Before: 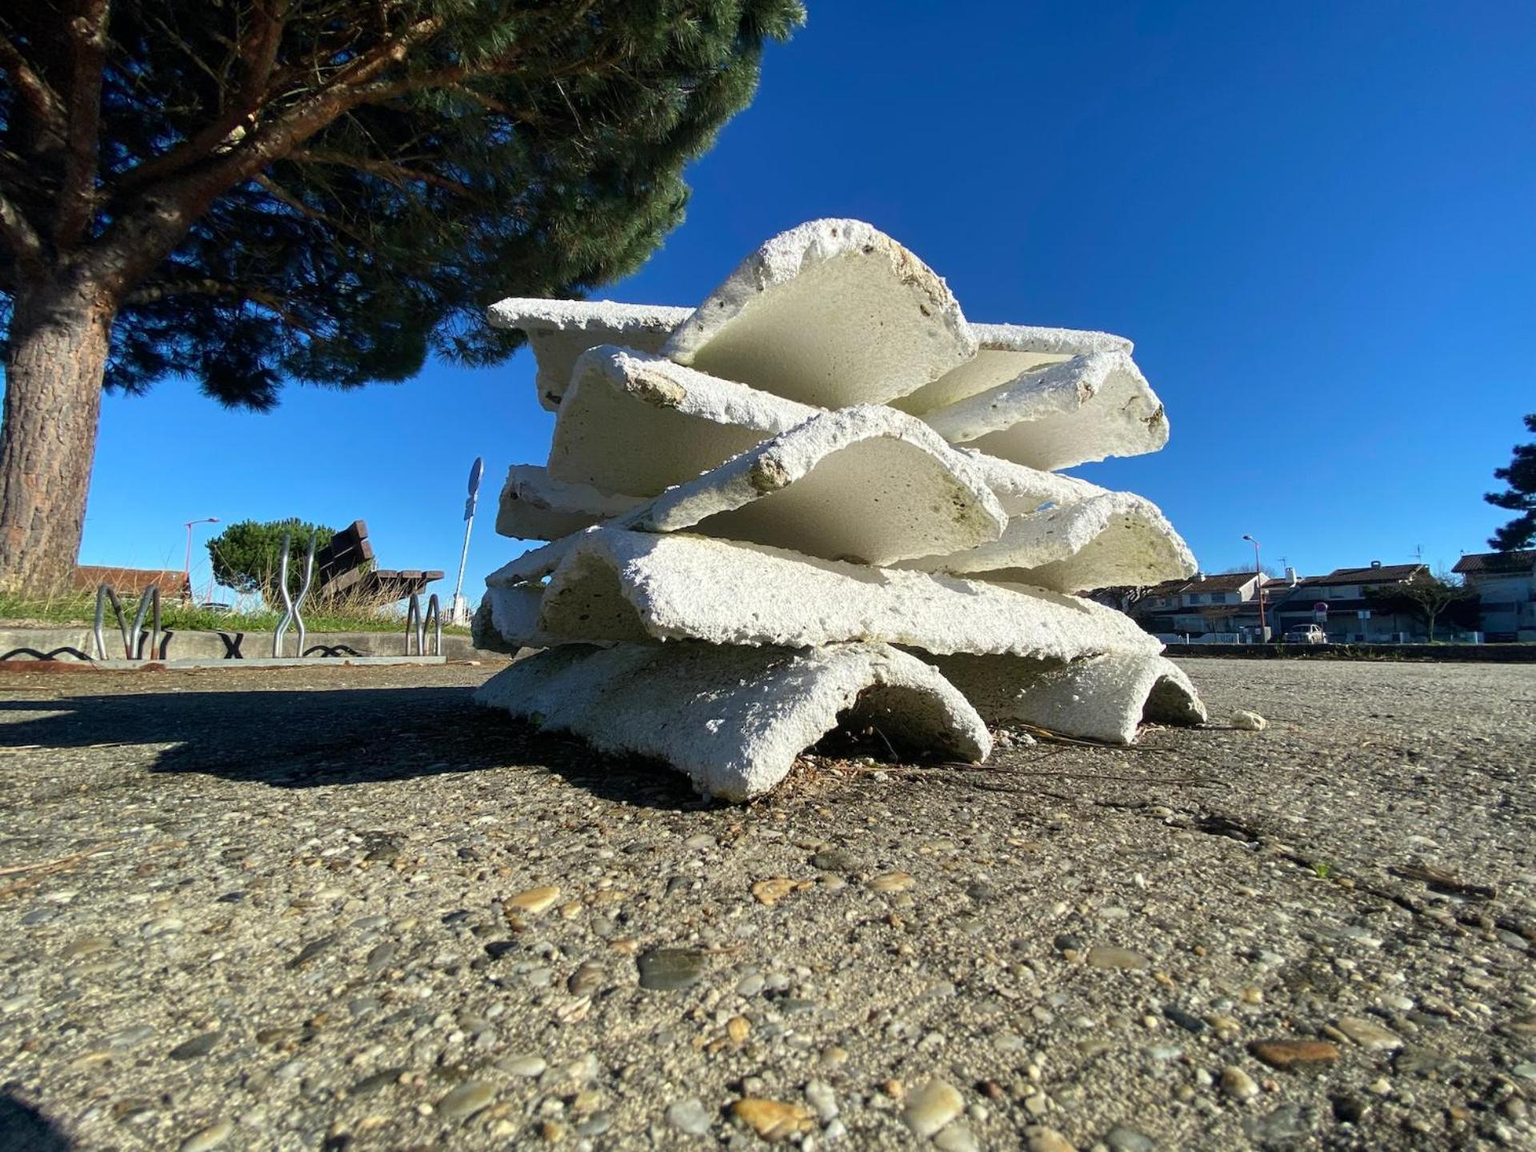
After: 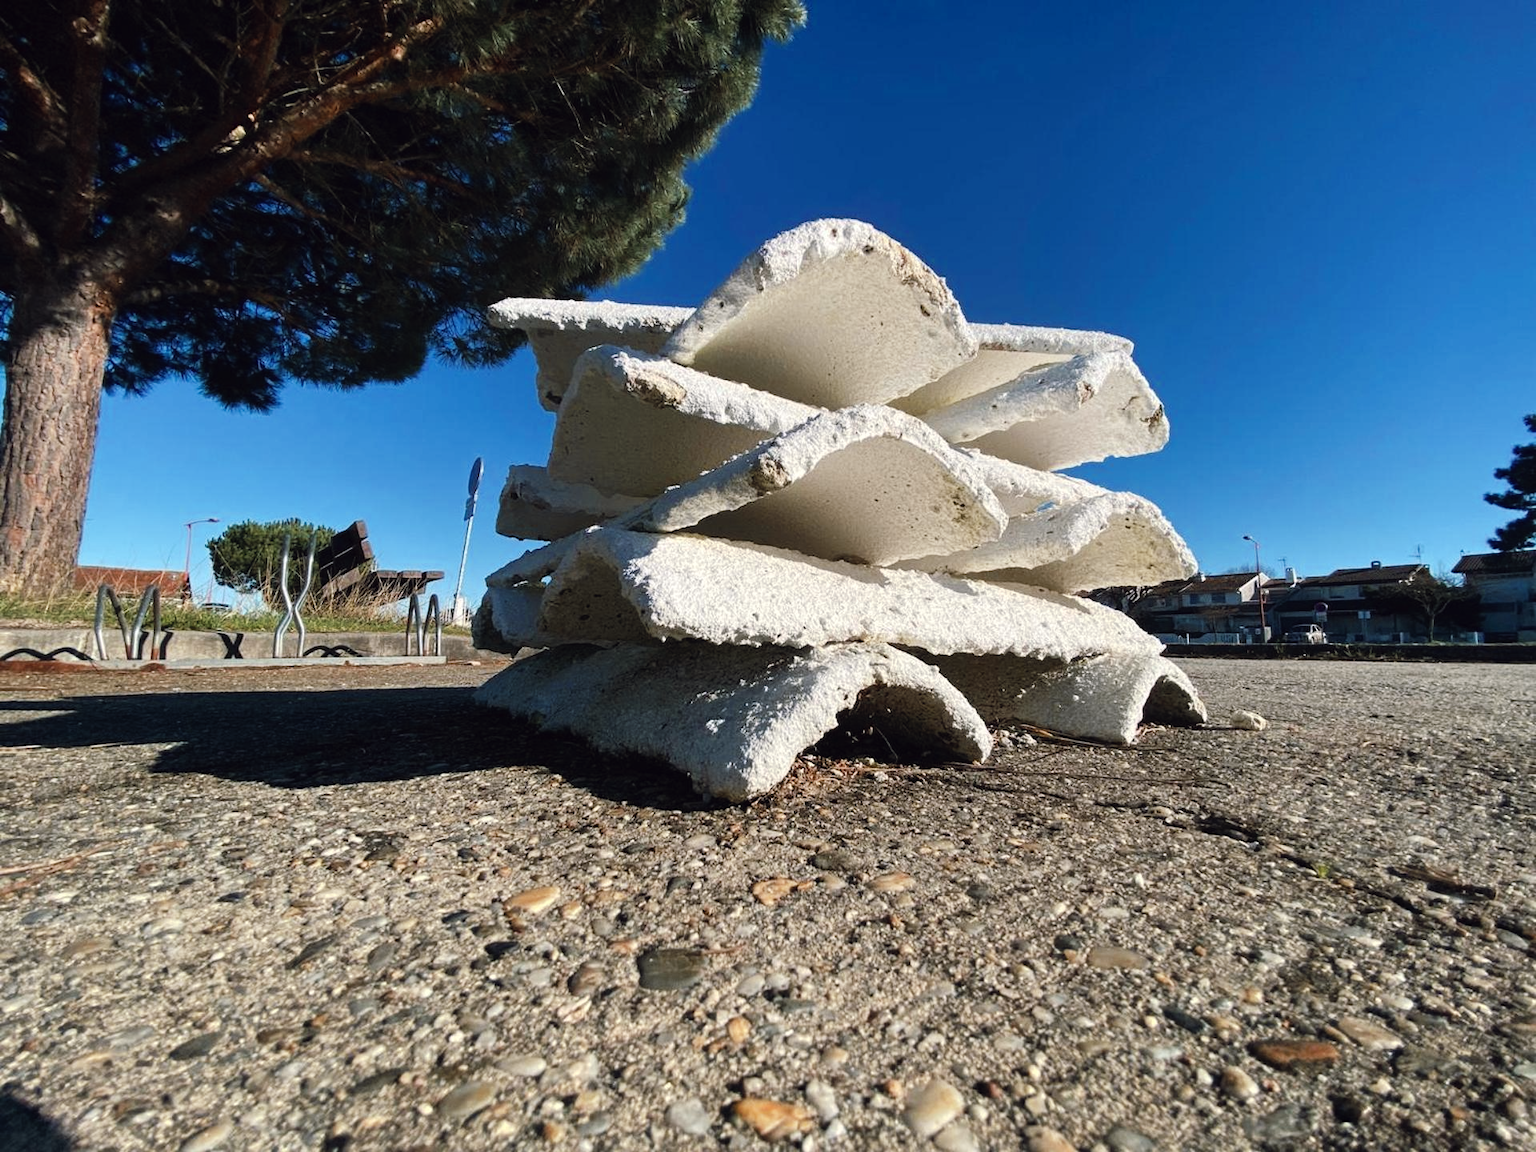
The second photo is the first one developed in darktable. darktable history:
tone curve: curves: ch0 [(0, 0) (0.003, 0.002) (0.011, 0.009) (0.025, 0.019) (0.044, 0.031) (0.069, 0.044) (0.1, 0.061) (0.136, 0.087) (0.177, 0.127) (0.224, 0.172) (0.277, 0.226) (0.335, 0.295) (0.399, 0.367) (0.468, 0.445) (0.543, 0.536) (0.623, 0.626) (0.709, 0.717) (0.801, 0.806) (0.898, 0.889) (1, 1)], preserve colors none
color look up table: target L [95.9, 94.86, 93.31, 90.96, 87.66, 81.46, 78.53, 72.43, 65.66, 55.57, 55.64, 44.23, 34.92, 200.92, 89.42, 79.19, 67.12, 68.47, 58.38, 49.45, 52.42, 42.17, 45.72, 40.18, 38.67, 32.34, 30.12, 23.55, 19.12, 7.175, 67.17, 74.62, 45.91, 50.74, 38.74, 42.16, 52.28, 49.11, 30.04, 33.69, 34.48, 22.42, 23.51, 14.58, 15.77, 90.44, 59.84, 28.98, 13.21], target a [-8.303, -3.103, -5.392, -48.26, -45.84, -11.35, -34.47, -38.1, 5.575, -15.54, -28.34, -5.33, -20.52, 0, 5.881, 20.21, 40.43, 35.92, 13.99, 66.21, 27.37, 56.18, 46.77, 54.52, 52.88, 15.39, 6.67, 38.07, 32.82, 9.469, 36.32, 9.089, 59.93, 51.54, 57.05, 58.48, 0.297, 11.11, 39.79, 36.66, 0.493, 42.43, 39.74, 20.25, 24.67, -26.96, -7.995, -13.69, -0.188], target b [75.08, 46.56, 75.2, 30.48, 6.083, 30.45, 52.65, 12.81, 52.68, 0.484, 35.28, 33.33, 12.99, -0.001, 9.29, 66.41, 22.66, 47.25, 18.61, 57.24, 3.077, 24.76, 45.63, 47.67, 49.15, 23.76, 3.726, 35.49, 24.56, 4.396, -22.12, -13.01, -34.11, -10.85, -33.44, 4.975, -54.72, -26.51, -71.02, -5.805, -35.61, -42.92, 13.48, -20.97, -47.31, -18.52, -35.53, -4.318, -19.29], num patches 49
